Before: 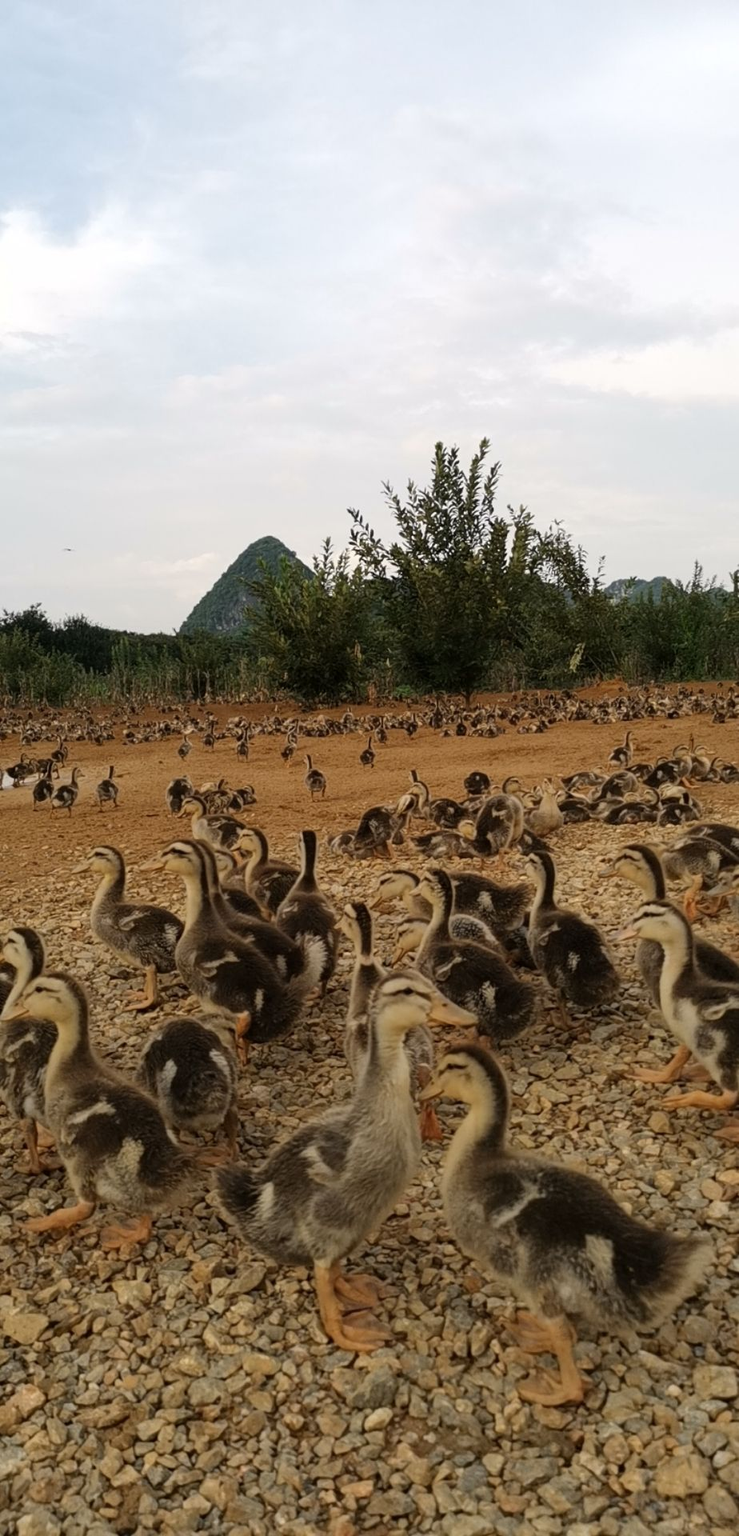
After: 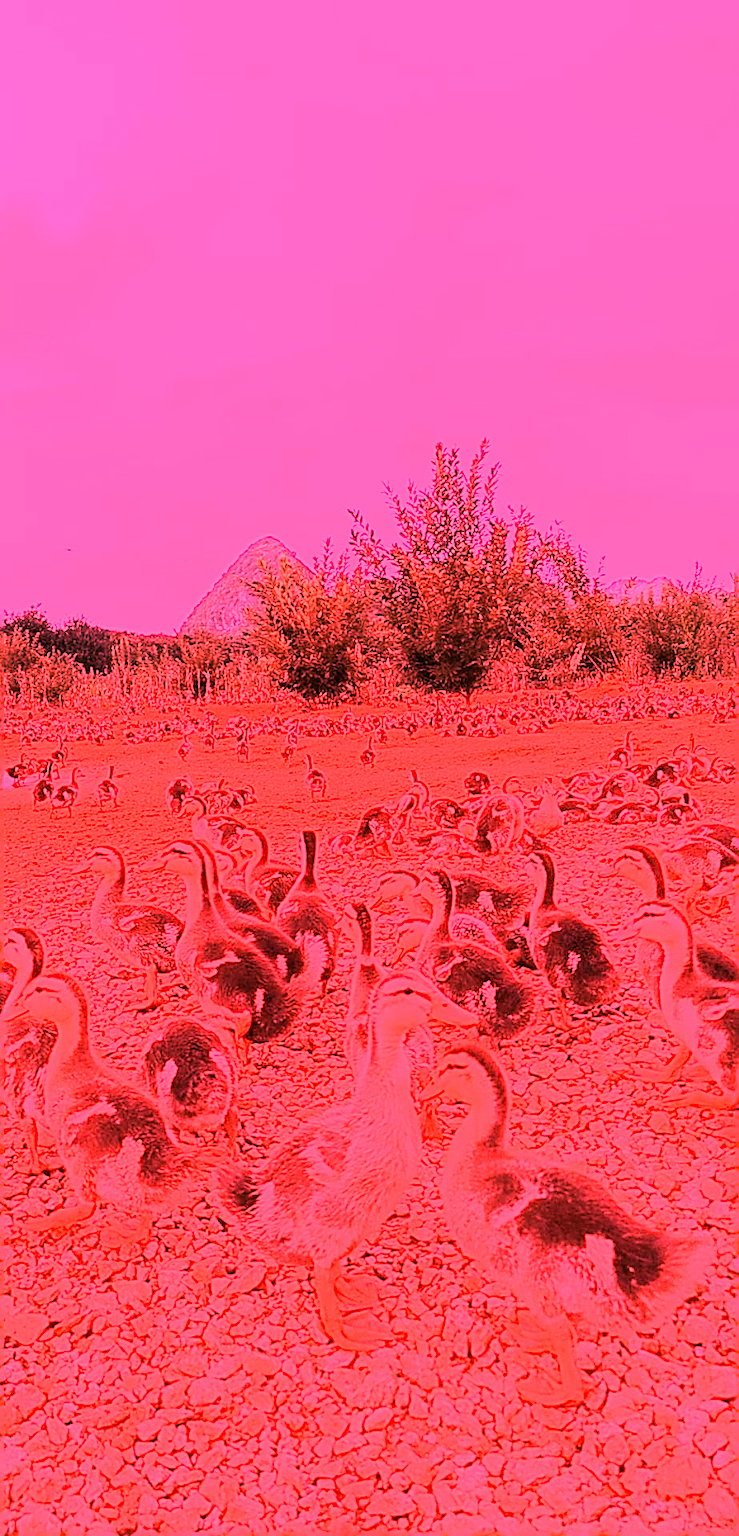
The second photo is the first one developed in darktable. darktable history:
white balance: red 4.26, blue 1.802
sharpen: on, module defaults
tone curve: curves: ch0 [(0, 0) (0.55, 0.716) (0.841, 0.969)]
